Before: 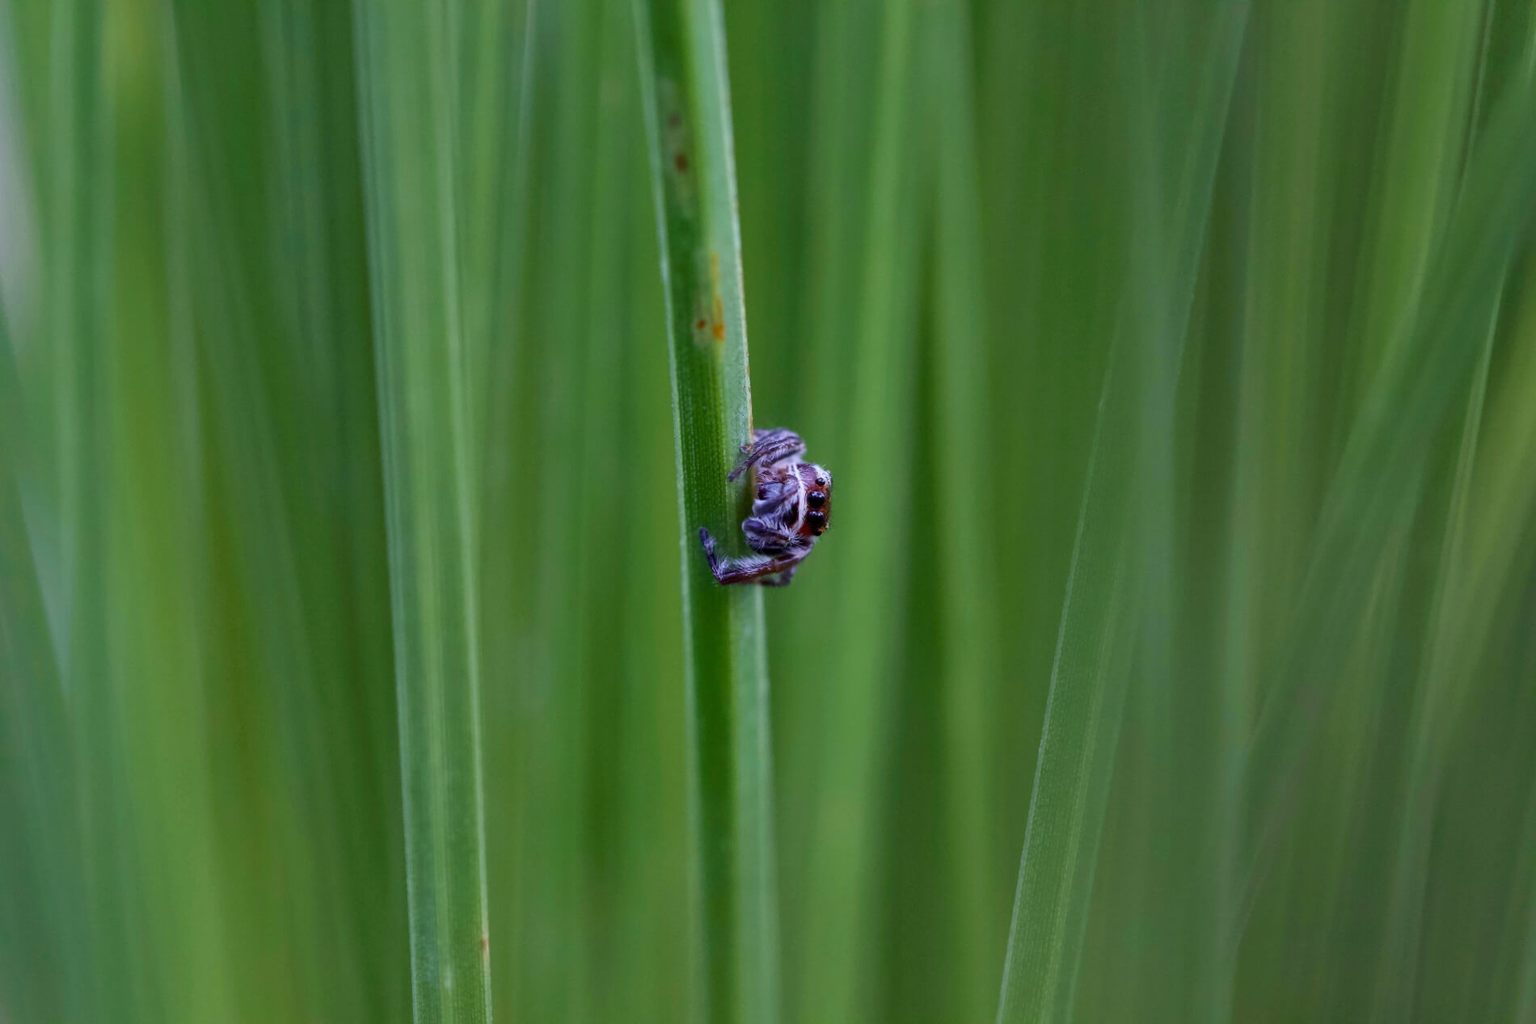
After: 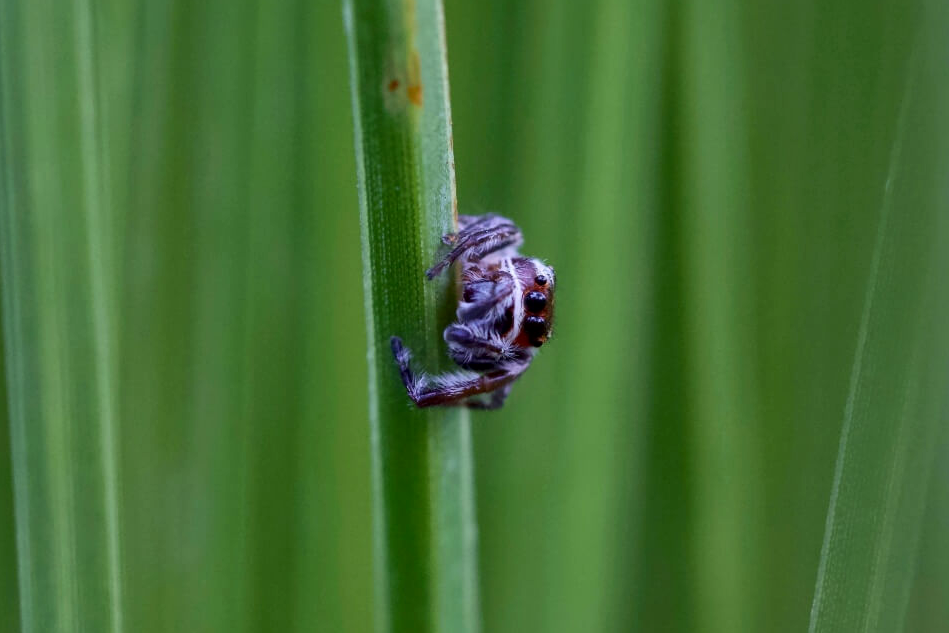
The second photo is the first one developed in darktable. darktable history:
tone equalizer: on, module defaults
local contrast: mode bilateral grid, contrast 20, coarseness 50, detail 120%, midtone range 0.2
crop: left 25%, top 25%, right 25%, bottom 25%
